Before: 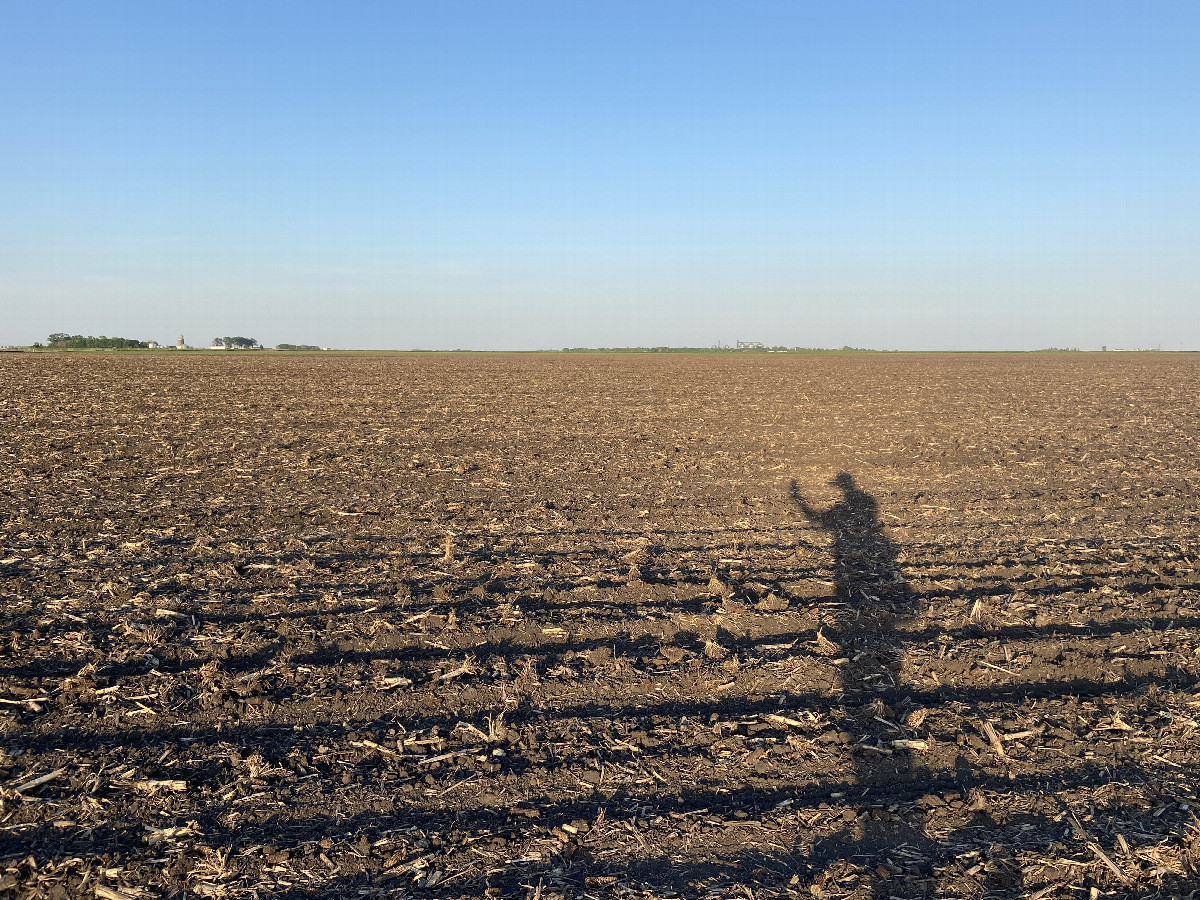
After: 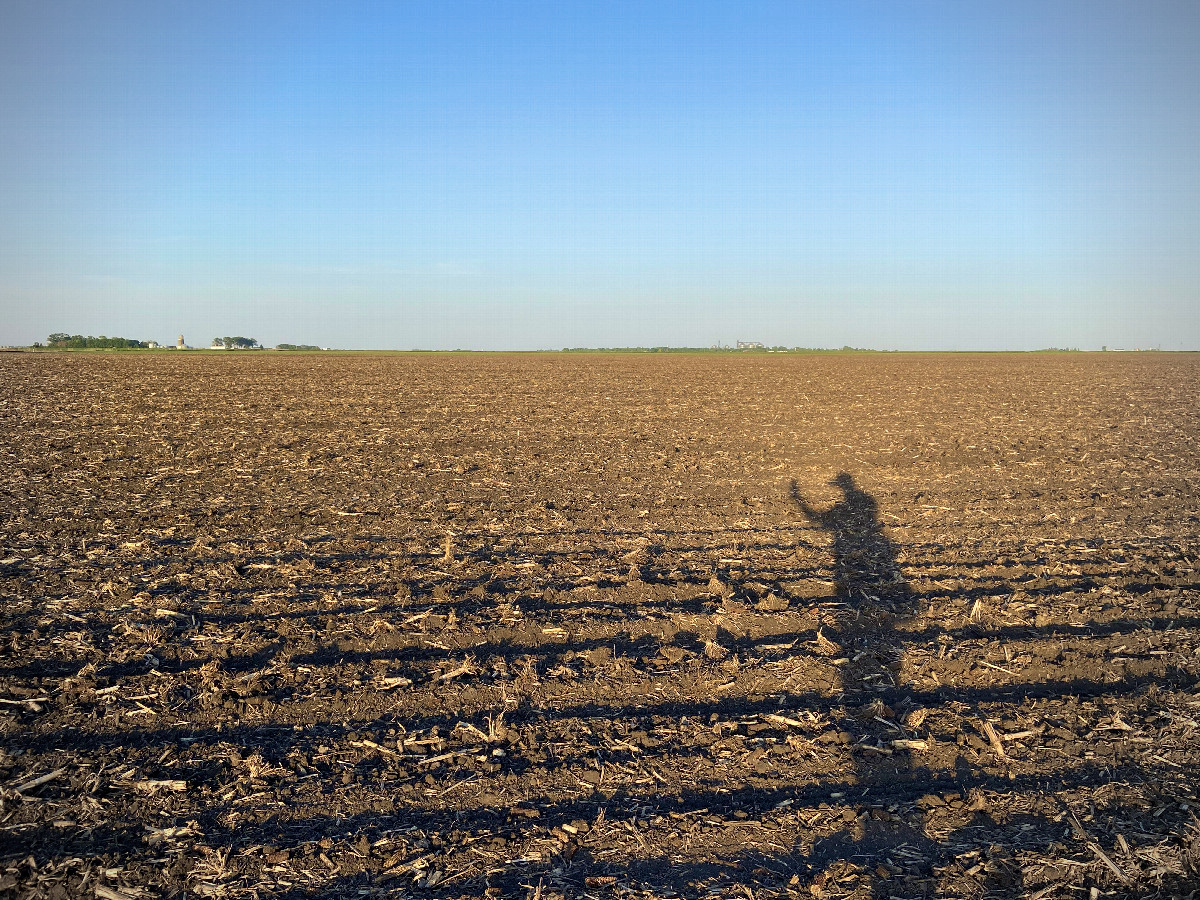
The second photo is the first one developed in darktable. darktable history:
velvia: strength 44.35%
vignetting: on, module defaults
